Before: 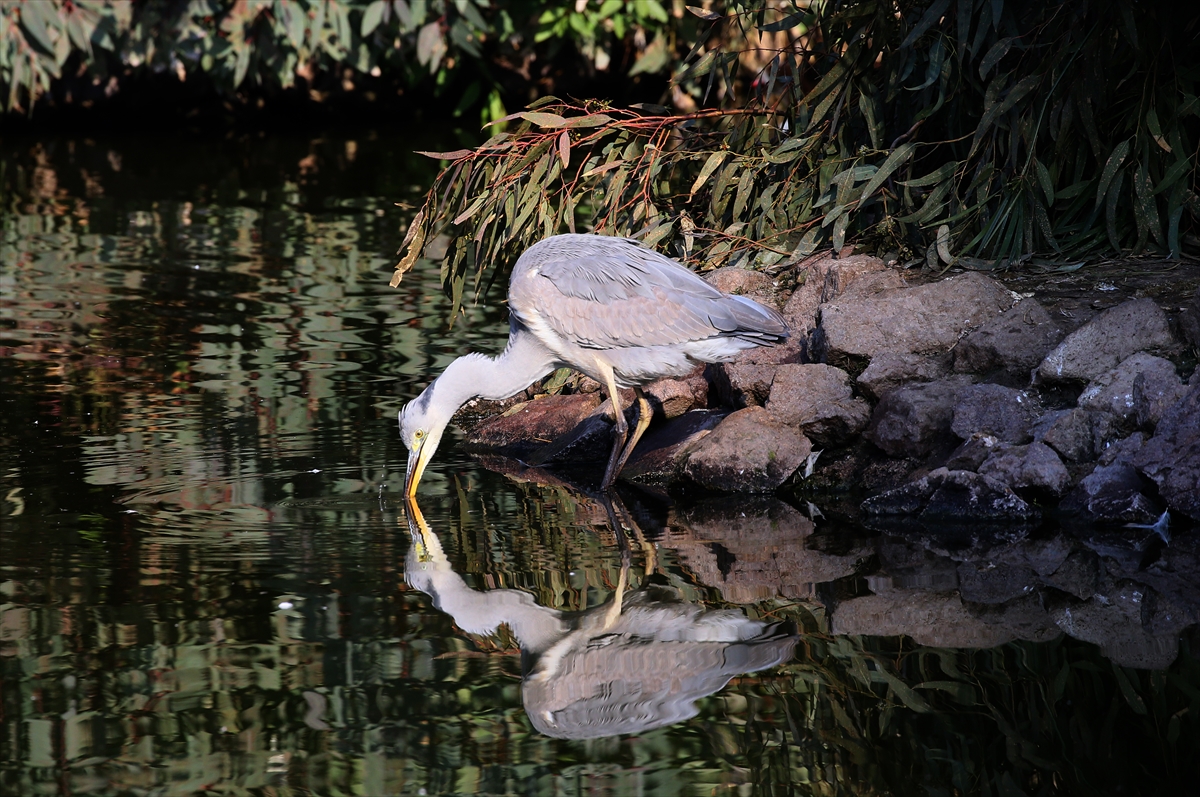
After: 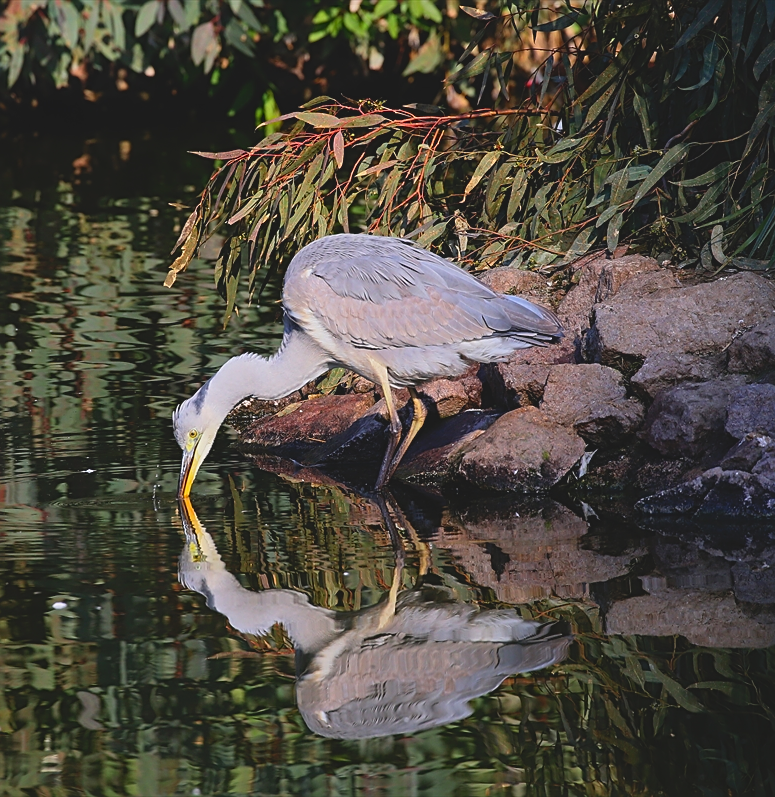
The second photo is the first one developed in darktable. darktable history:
contrast brightness saturation: contrast -0.199, saturation 0.186
sharpen: on, module defaults
crop and rotate: left 18.905%, right 16.469%
